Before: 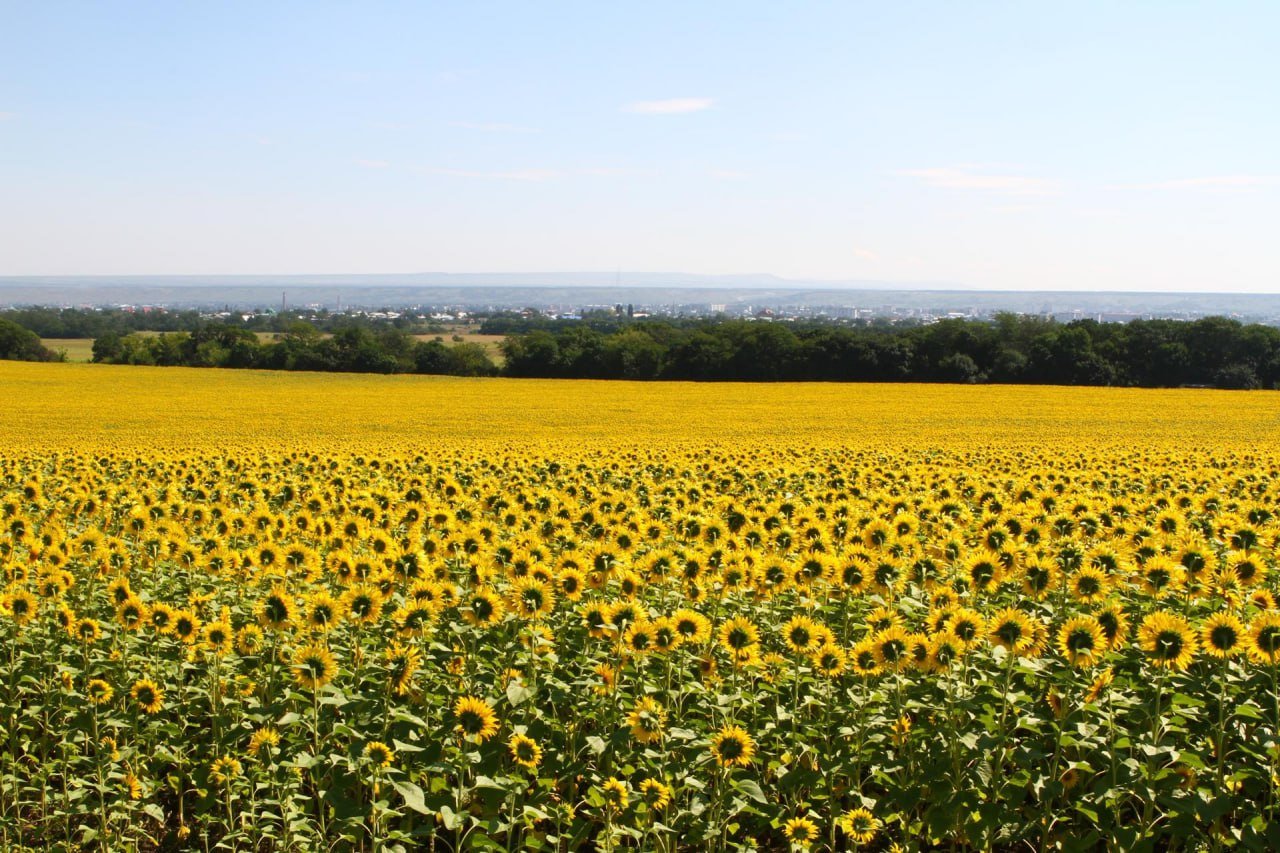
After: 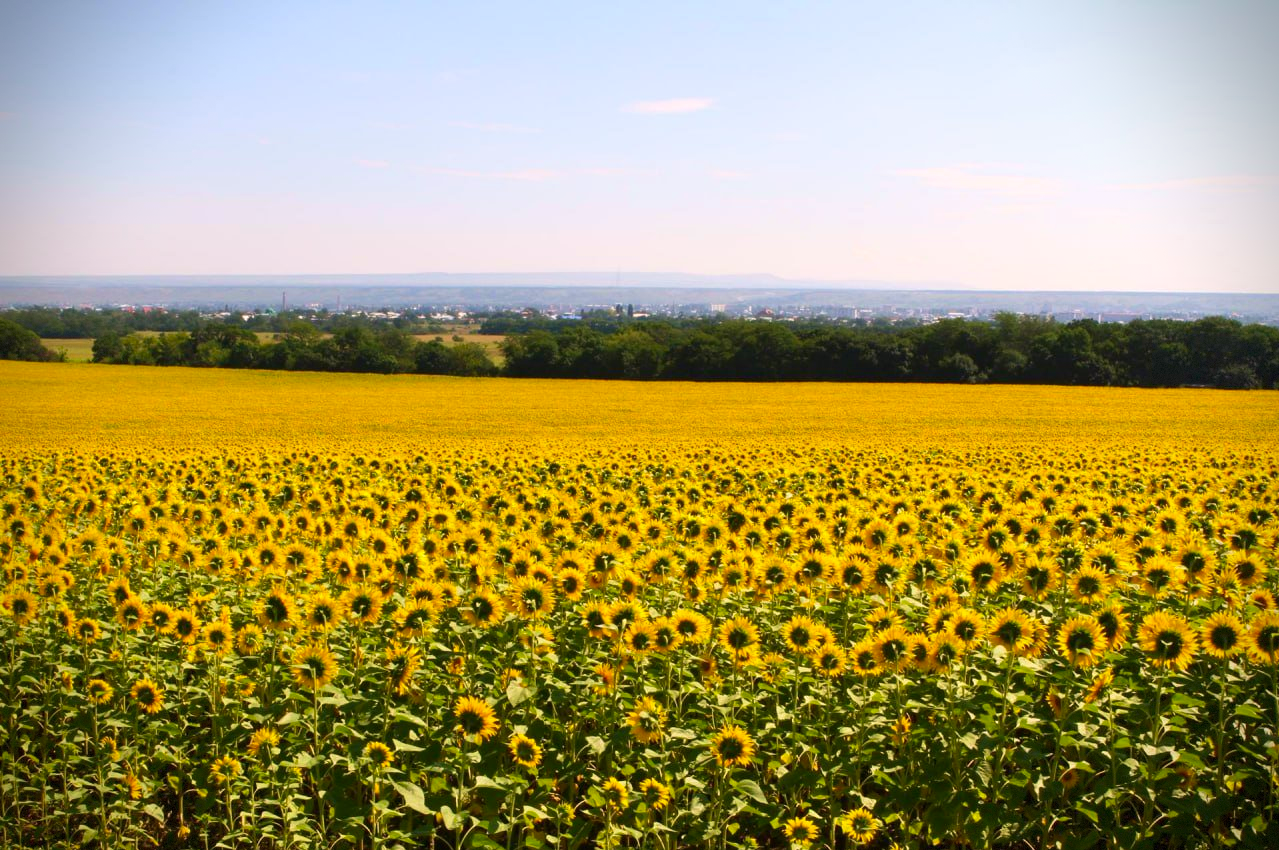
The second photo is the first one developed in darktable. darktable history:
color correction: highlights a* 3.52, highlights b* 1.69, saturation 1.24
vignetting: brightness -0.598, saturation -0.002, dithering 8-bit output
crop: top 0.084%, bottom 0.205%
velvia: on, module defaults
